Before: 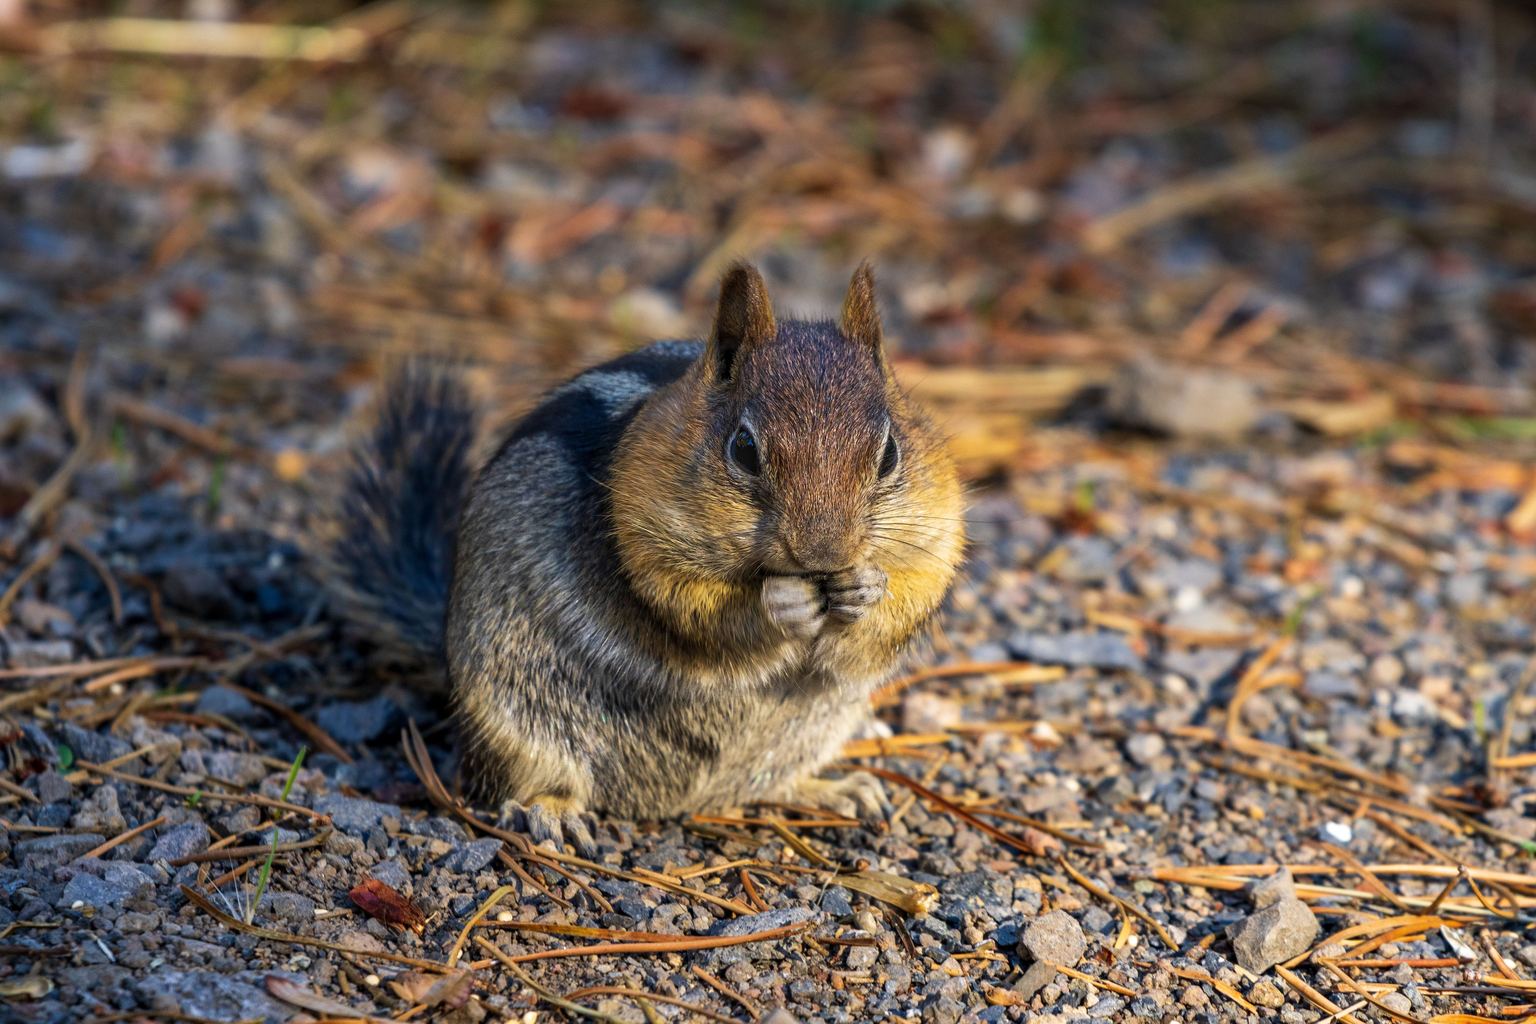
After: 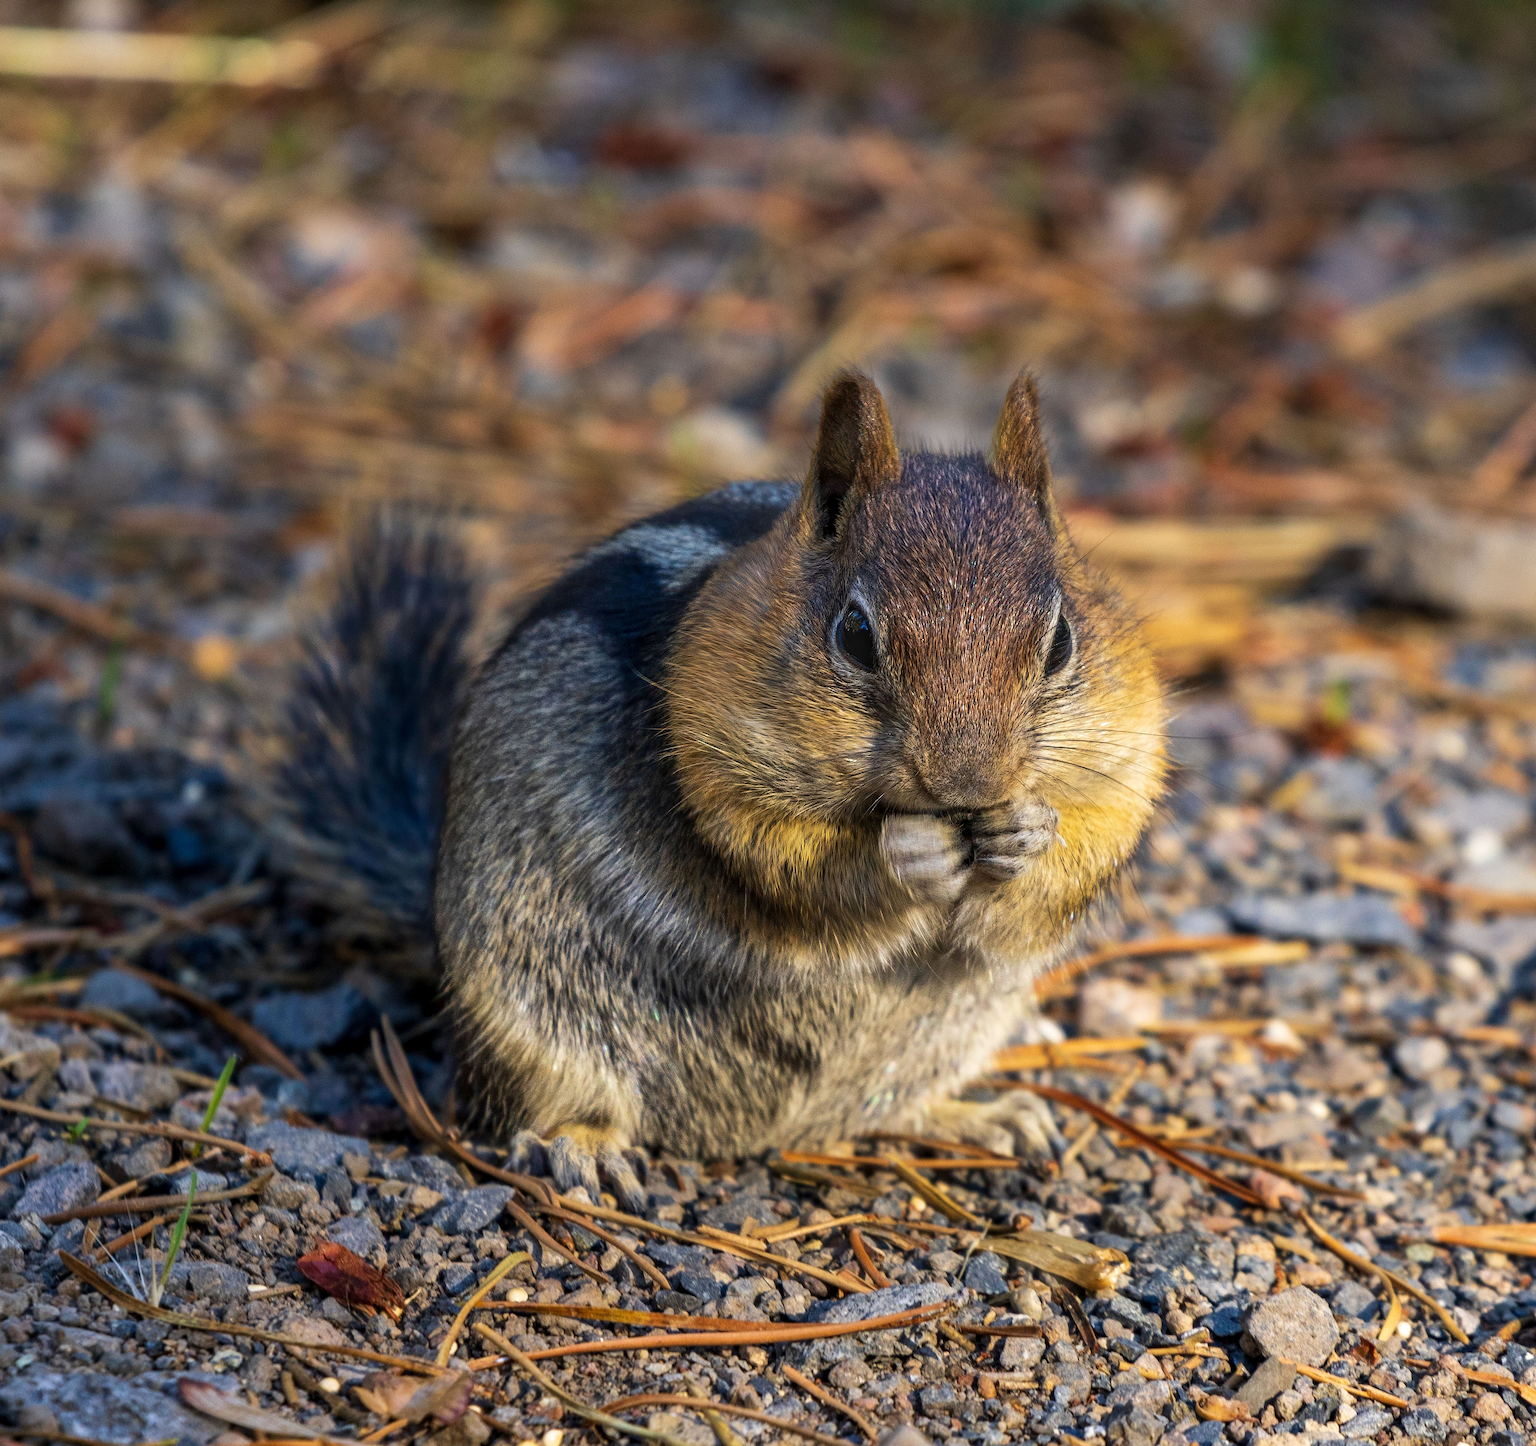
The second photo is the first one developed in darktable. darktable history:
crop and rotate: left 9.061%, right 20.142%
